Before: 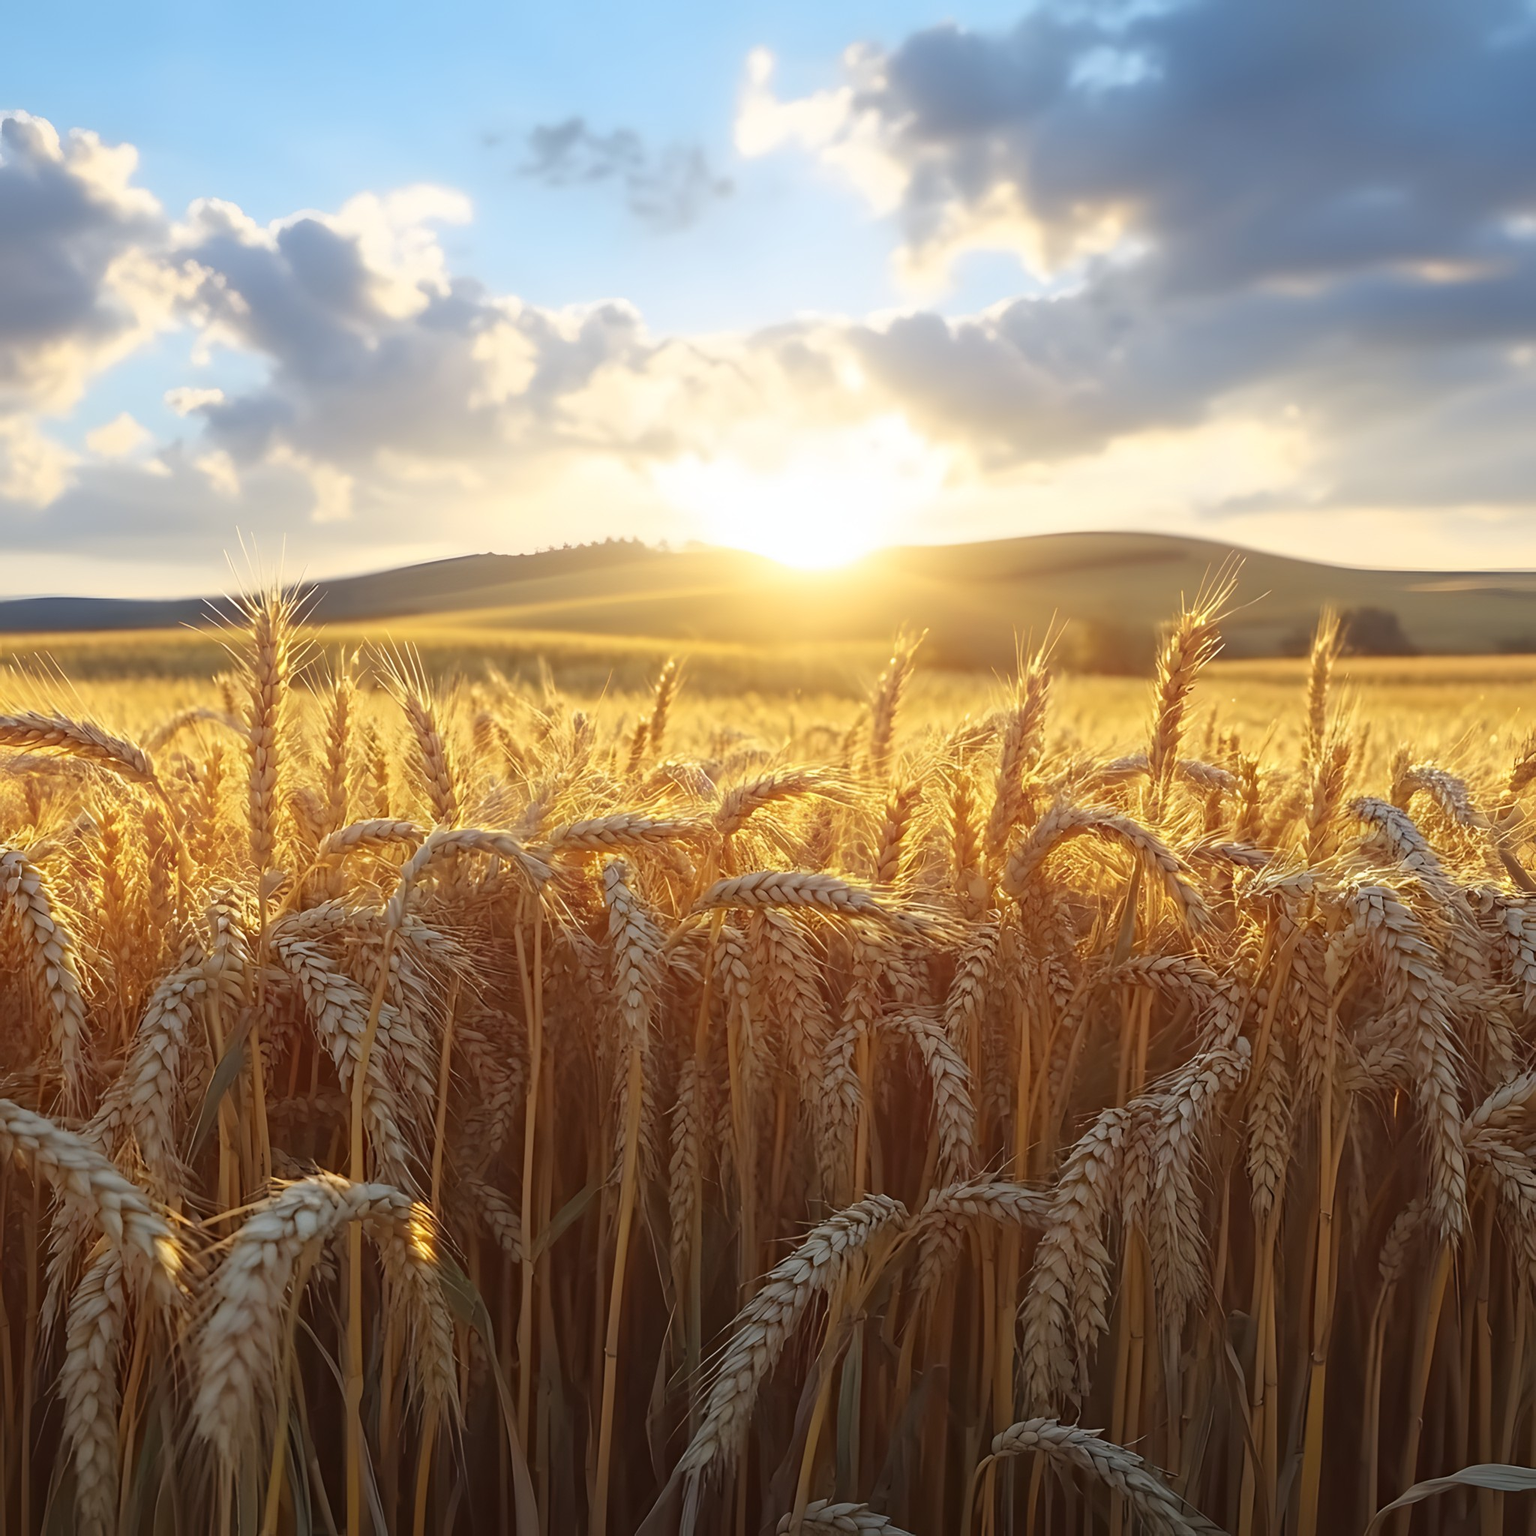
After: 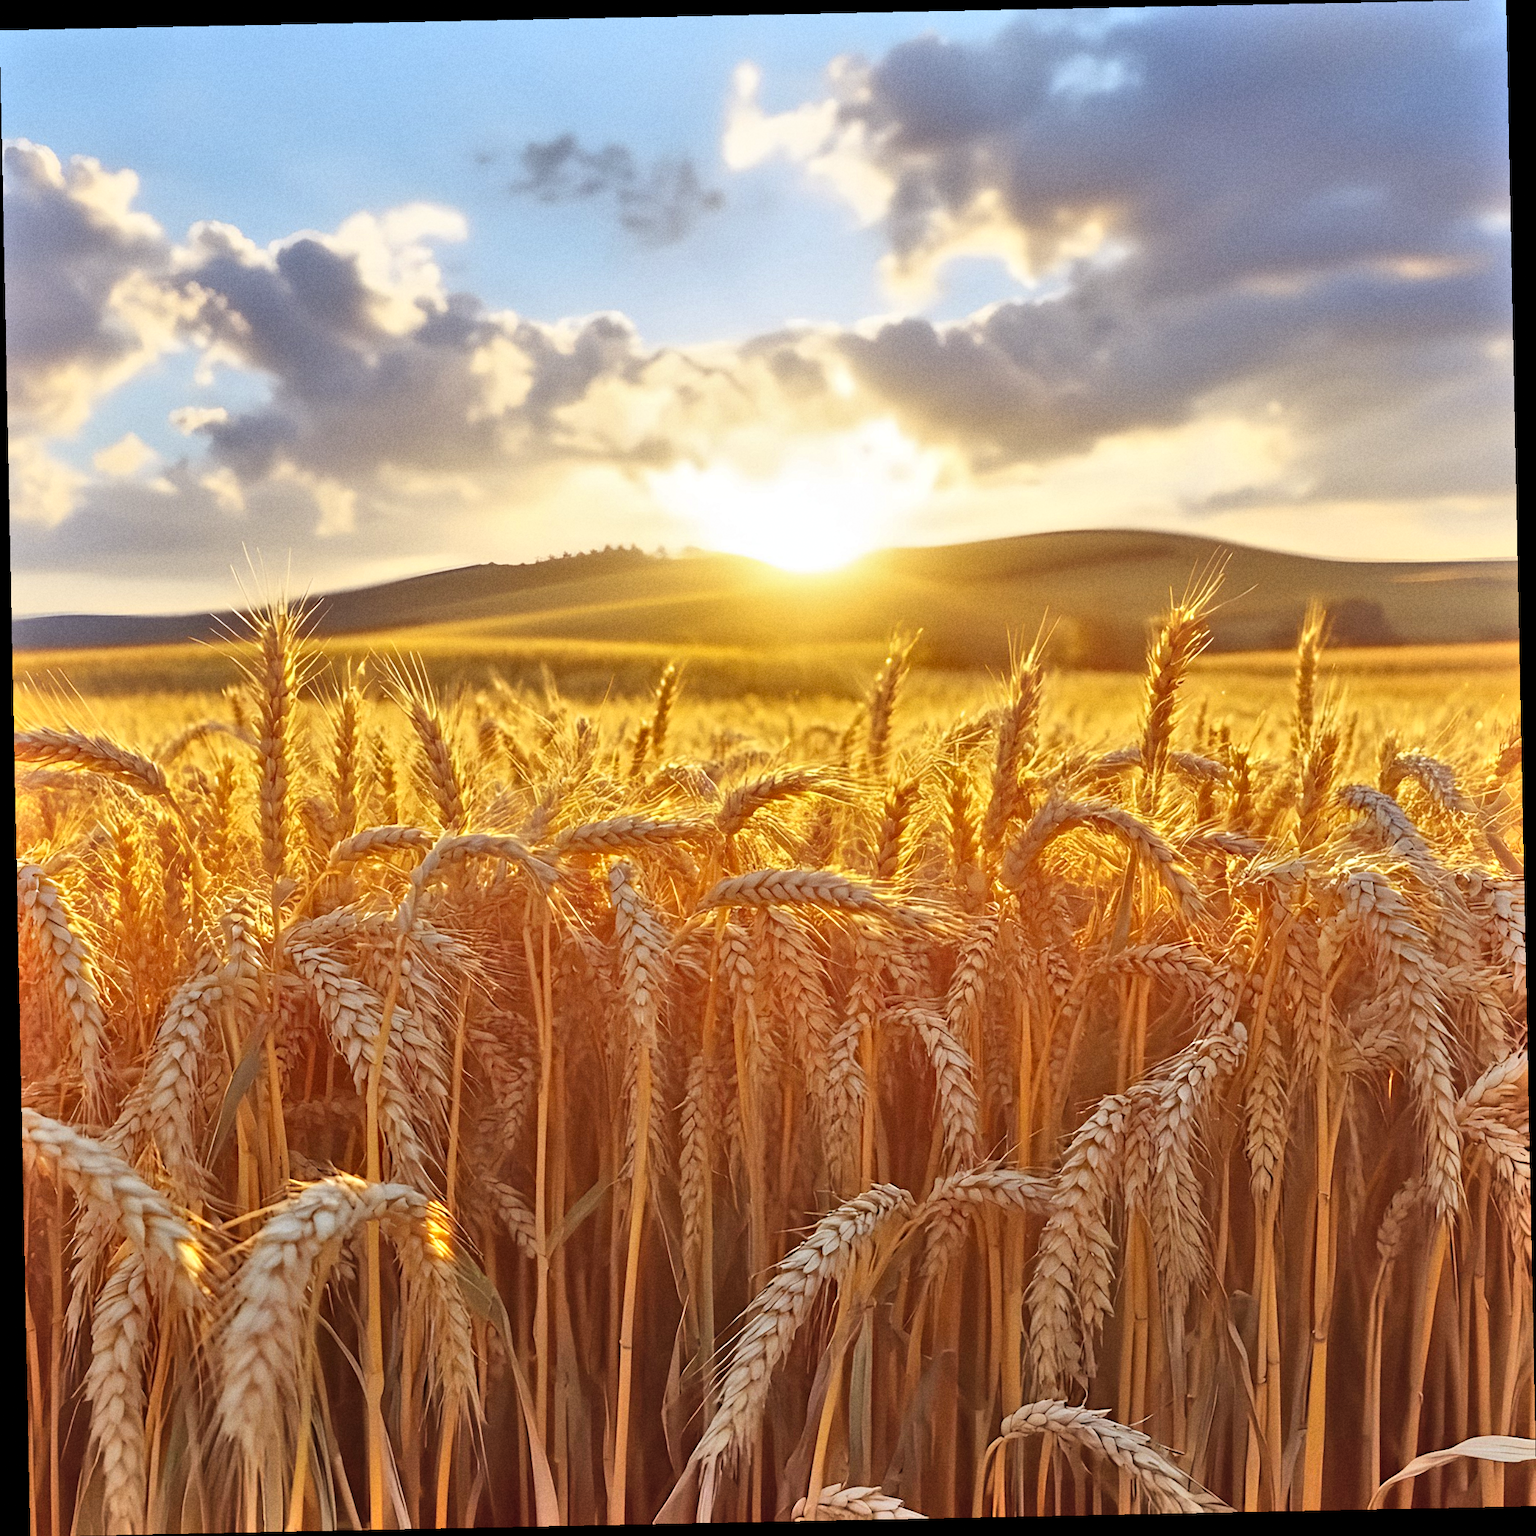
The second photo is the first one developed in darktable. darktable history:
rgb levels: mode RGB, independent channels, levels [[0, 0.5, 1], [0, 0.521, 1], [0, 0.536, 1]]
shadows and highlights: shadows 60, soften with gaussian
rotate and perspective: rotation -1.17°, automatic cropping off
grain: coarseness 7.08 ISO, strength 21.67%, mid-tones bias 59.58%
tone equalizer: -7 EV 0.15 EV, -6 EV 0.6 EV, -5 EV 1.15 EV, -4 EV 1.33 EV, -3 EV 1.15 EV, -2 EV 0.6 EV, -1 EV 0.15 EV, mask exposure compensation -0.5 EV
